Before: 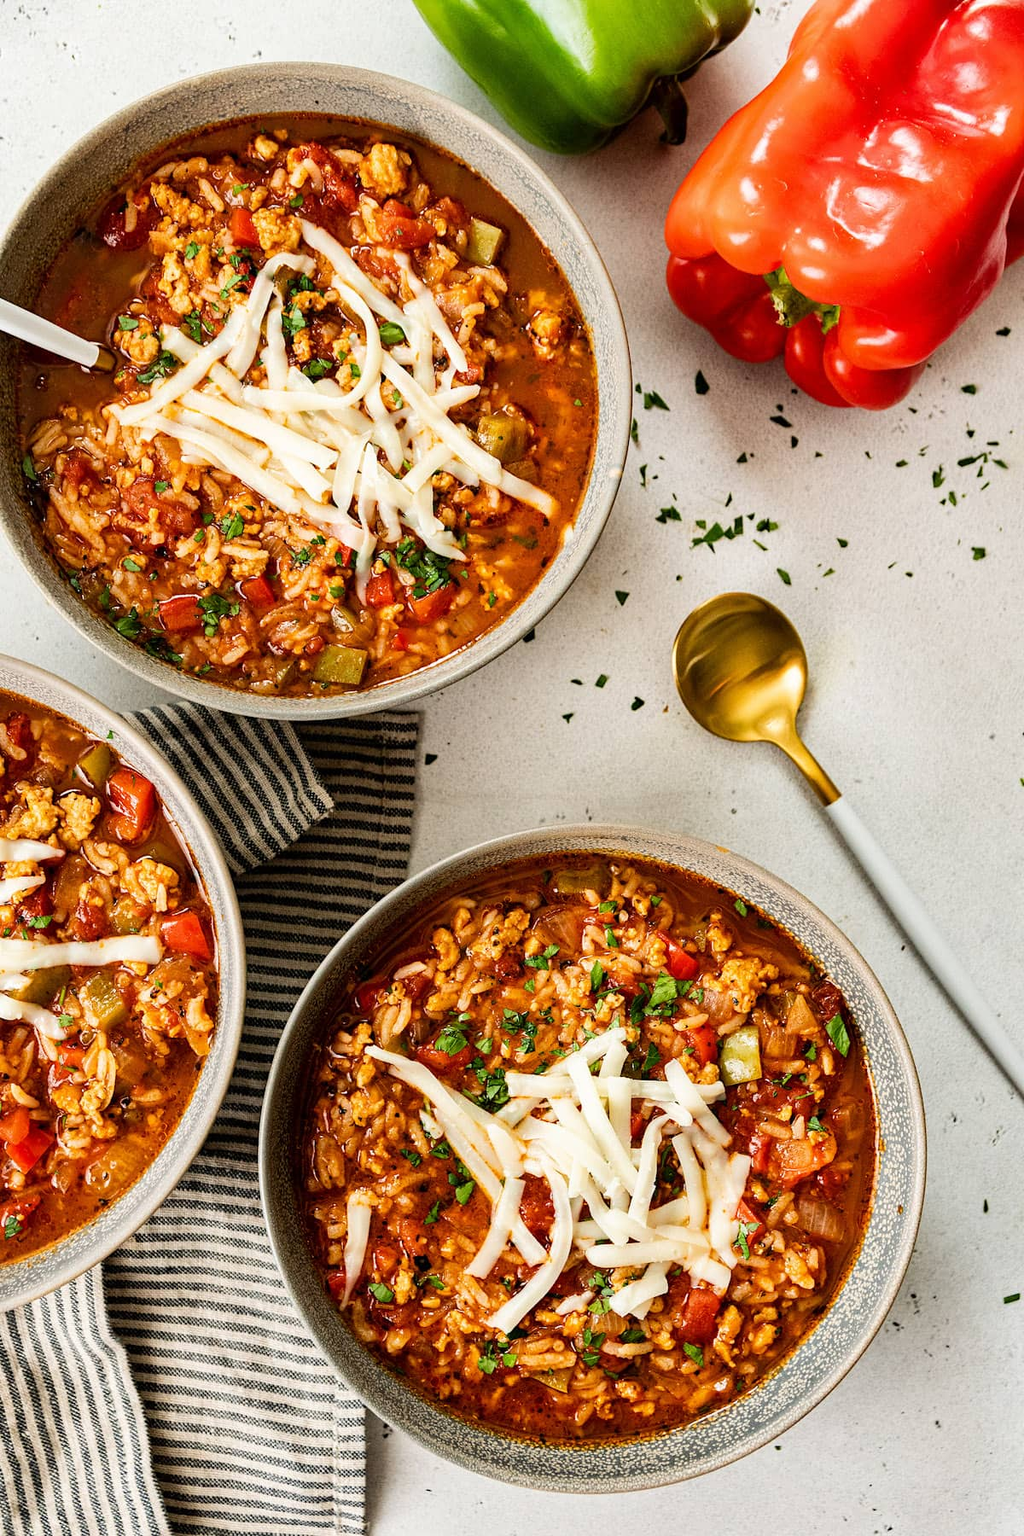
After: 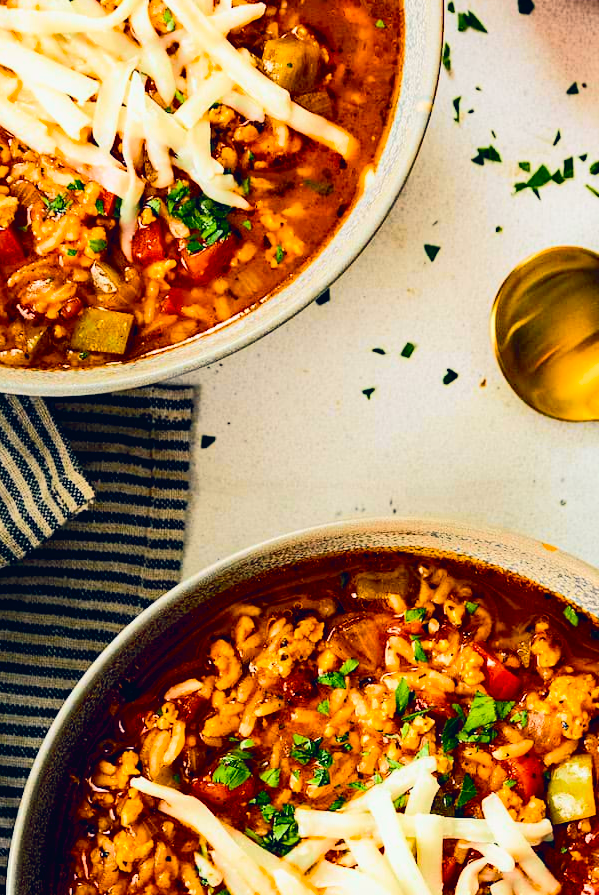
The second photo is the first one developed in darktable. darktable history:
exposure: black level correction 0.001, exposure 0.5 EV, compensate exposure bias true, compensate highlight preservation false
tone curve: curves: ch0 [(0, 0.017) (0.091, 0.046) (0.298, 0.287) (0.439, 0.482) (0.64, 0.729) (0.785, 0.817) (0.995, 0.917)]; ch1 [(0, 0) (0.384, 0.365) (0.463, 0.447) (0.486, 0.474) (0.503, 0.497) (0.526, 0.52) (0.555, 0.564) (0.578, 0.595) (0.638, 0.644) (0.766, 0.773) (1, 1)]; ch2 [(0, 0) (0.374, 0.344) (0.449, 0.434) (0.501, 0.501) (0.528, 0.519) (0.569, 0.589) (0.61, 0.646) (0.666, 0.688) (1, 1)], color space Lab, independent channels, preserve colors none
color balance rgb: shadows lift › chroma 5.718%, shadows lift › hue 239.12°, global offset › chroma 0.126%, global offset › hue 254.14°, perceptual saturation grading › global saturation 25.009%, saturation formula JzAzBz (2021)
crop: left 24.765%, top 24.925%, right 25.298%, bottom 25.345%
